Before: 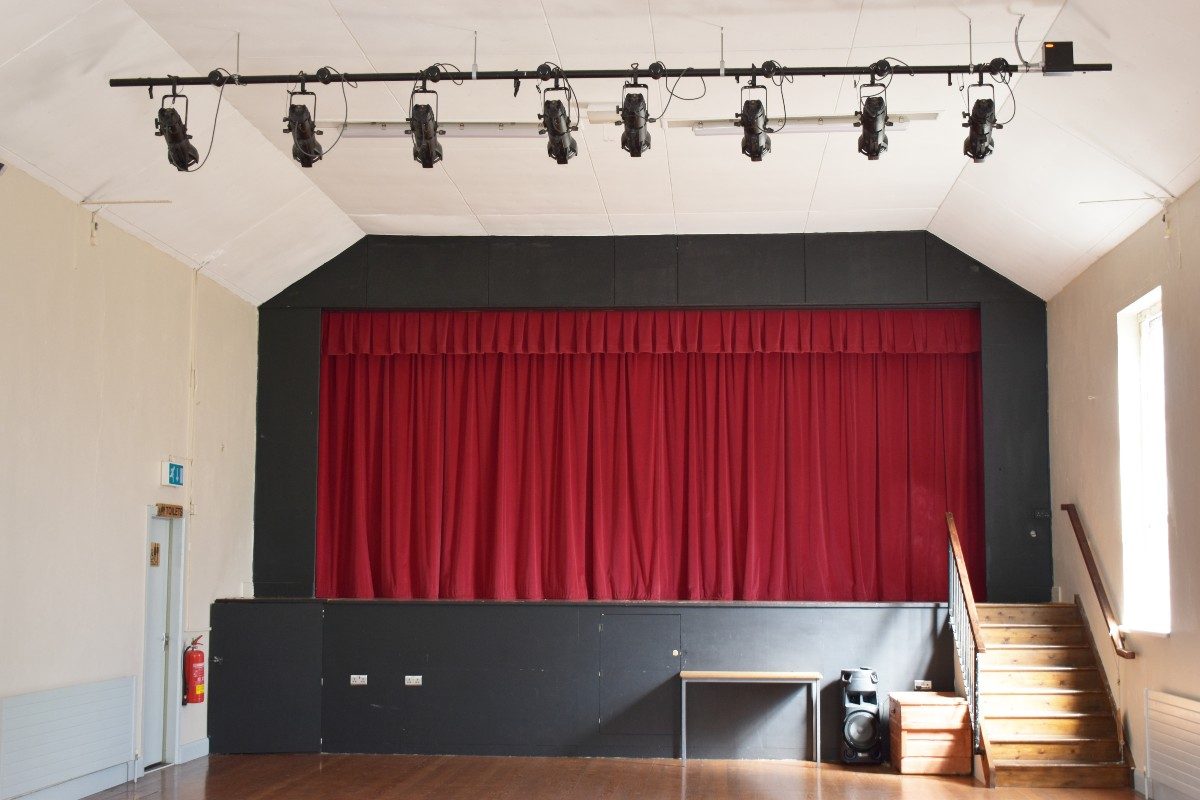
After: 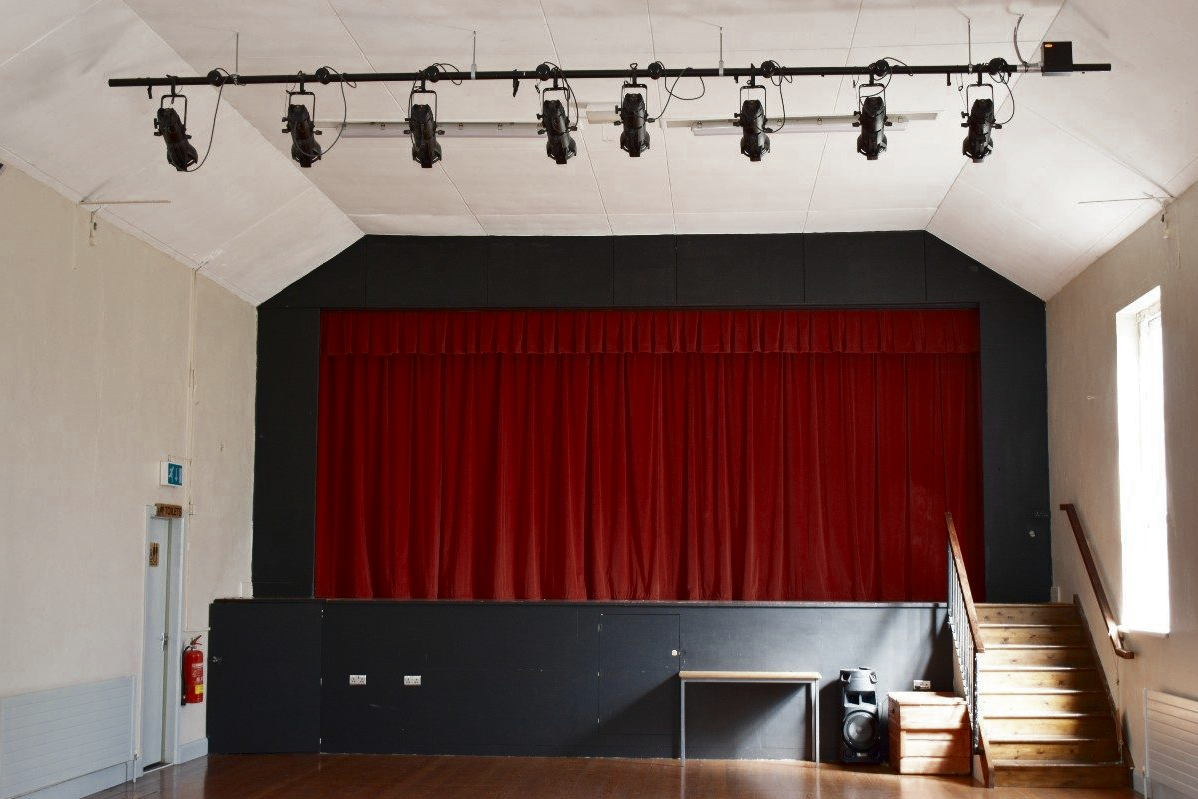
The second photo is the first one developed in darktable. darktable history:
contrast brightness saturation: brightness -0.2, saturation 0.08
color zones: curves: ch0 [(0, 0.5) (0.125, 0.4) (0.25, 0.5) (0.375, 0.4) (0.5, 0.4) (0.625, 0.35) (0.75, 0.35) (0.875, 0.5)]; ch1 [(0, 0.35) (0.125, 0.45) (0.25, 0.35) (0.375, 0.35) (0.5, 0.35) (0.625, 0.35) (0.75, 0.45) (0.875, 0.35)]; ch2 [(0, 0.6) (0.125, 0.5) (0.25, 0.5) (0.375, 0.6) (0.5, 0.6) (0.625, 0.5) (0.75, 0.5) (0.875, 0.5)]
crop and rotate: left 0.126%
